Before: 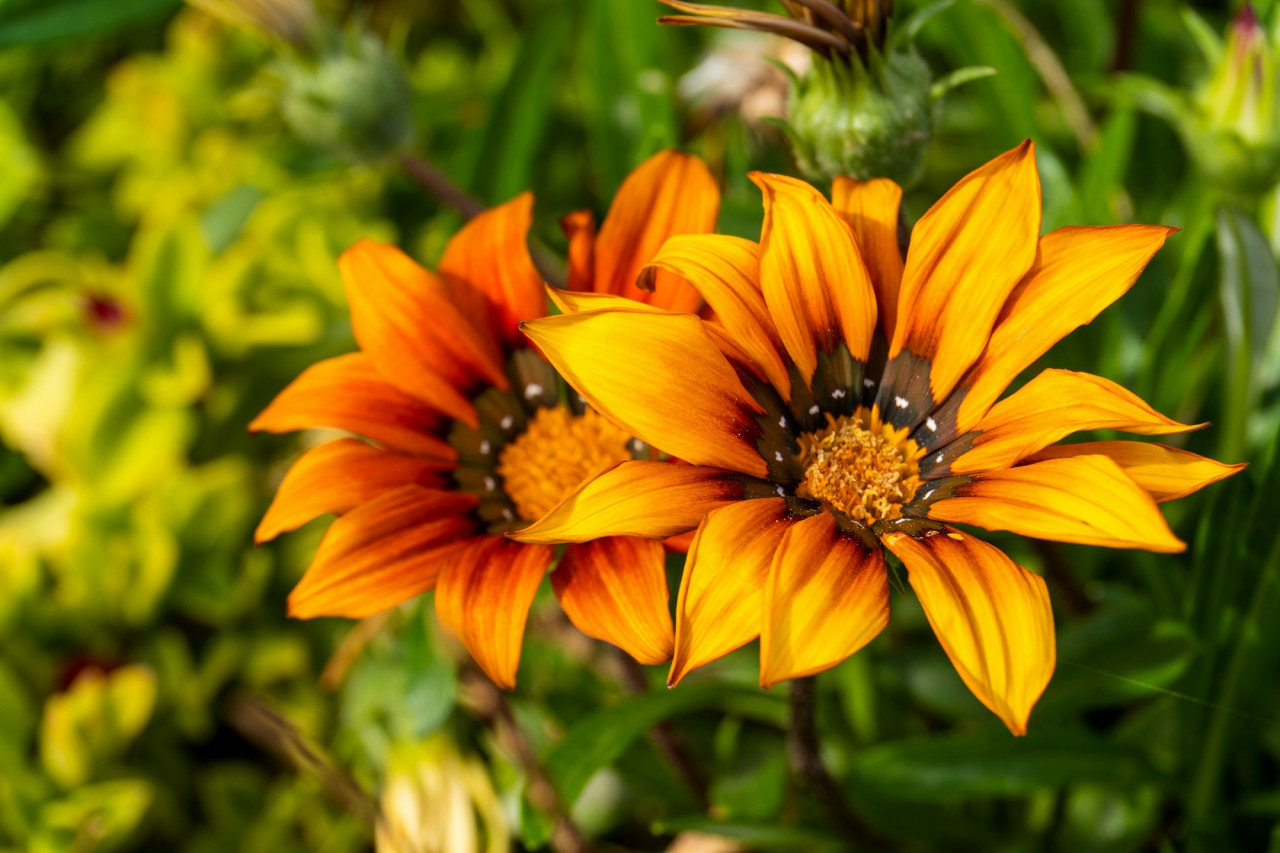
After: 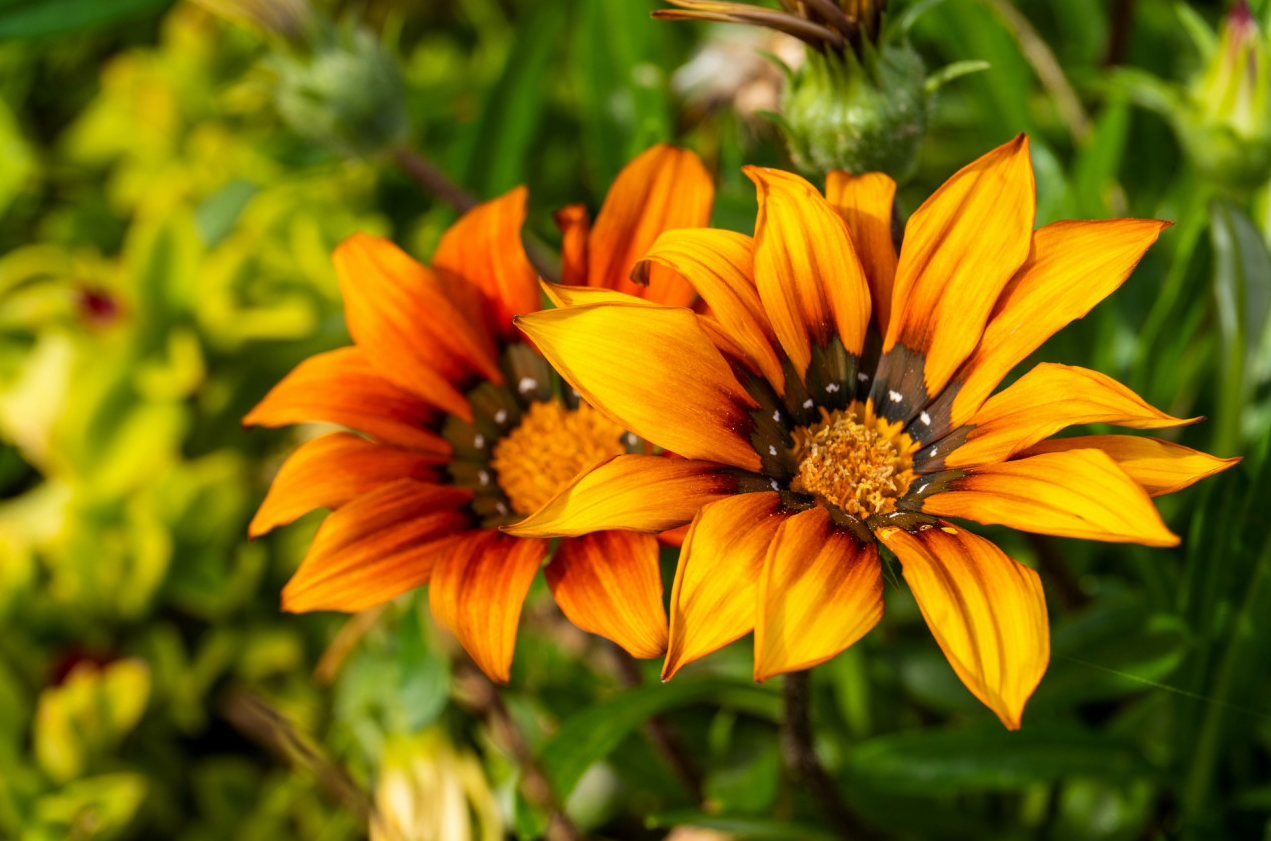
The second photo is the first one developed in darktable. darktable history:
crop: left 0.474%, top 0.743%, right 0.225%, bottom 0.609%
